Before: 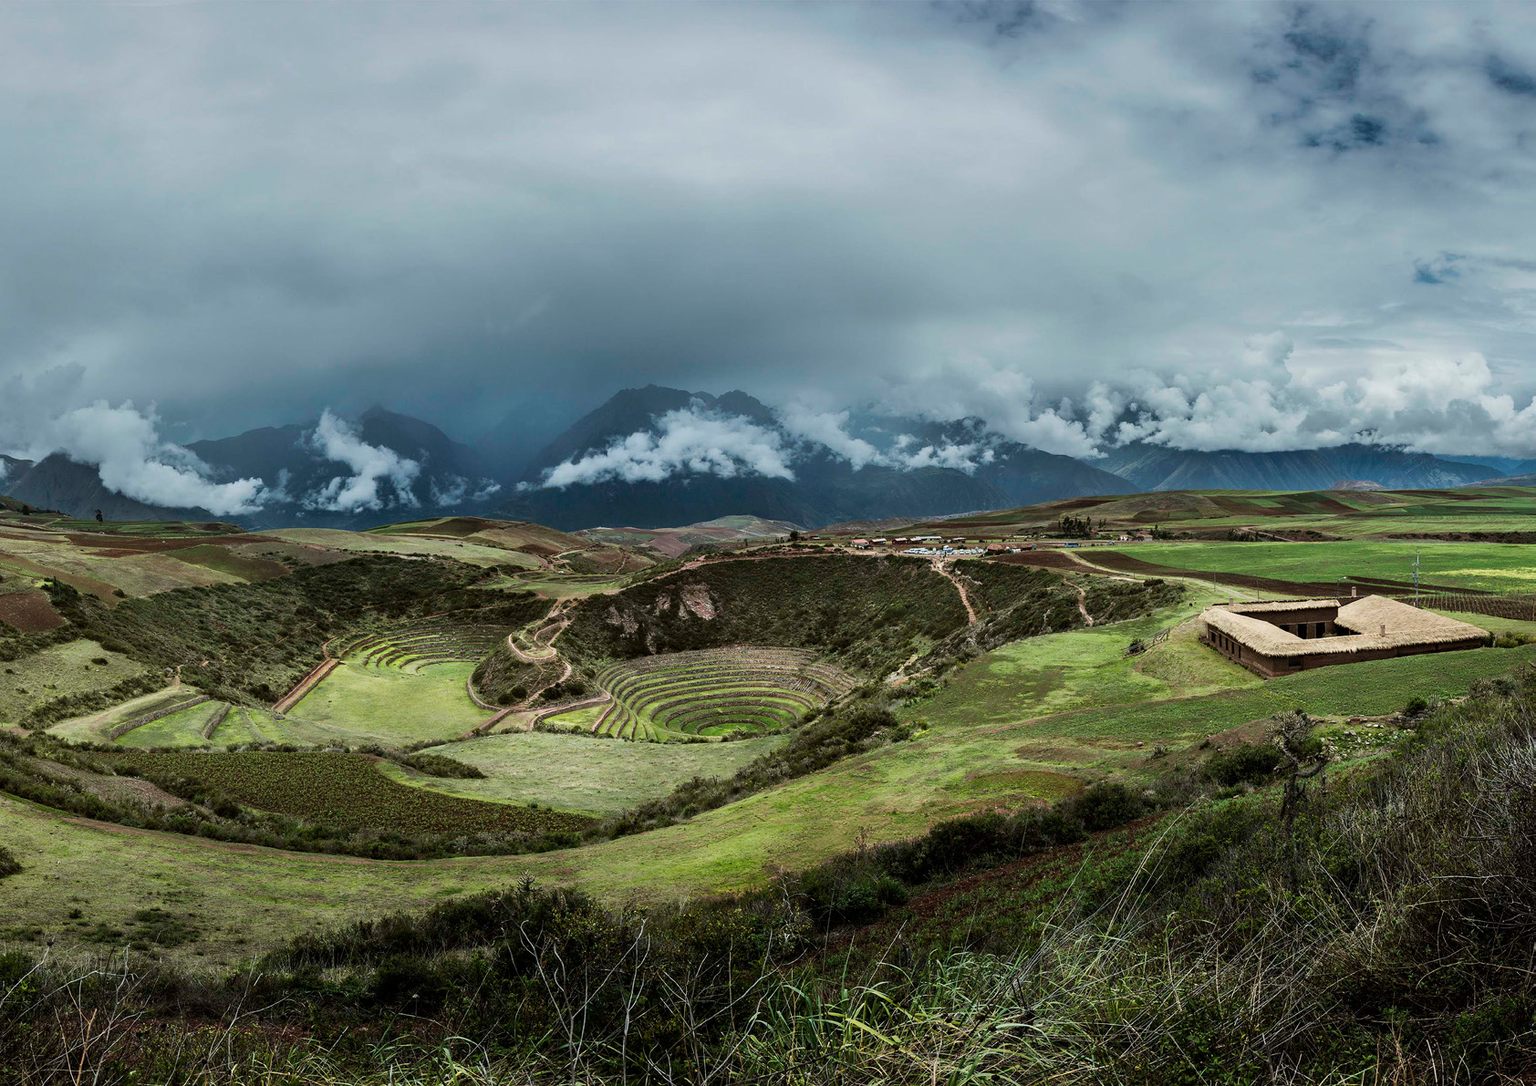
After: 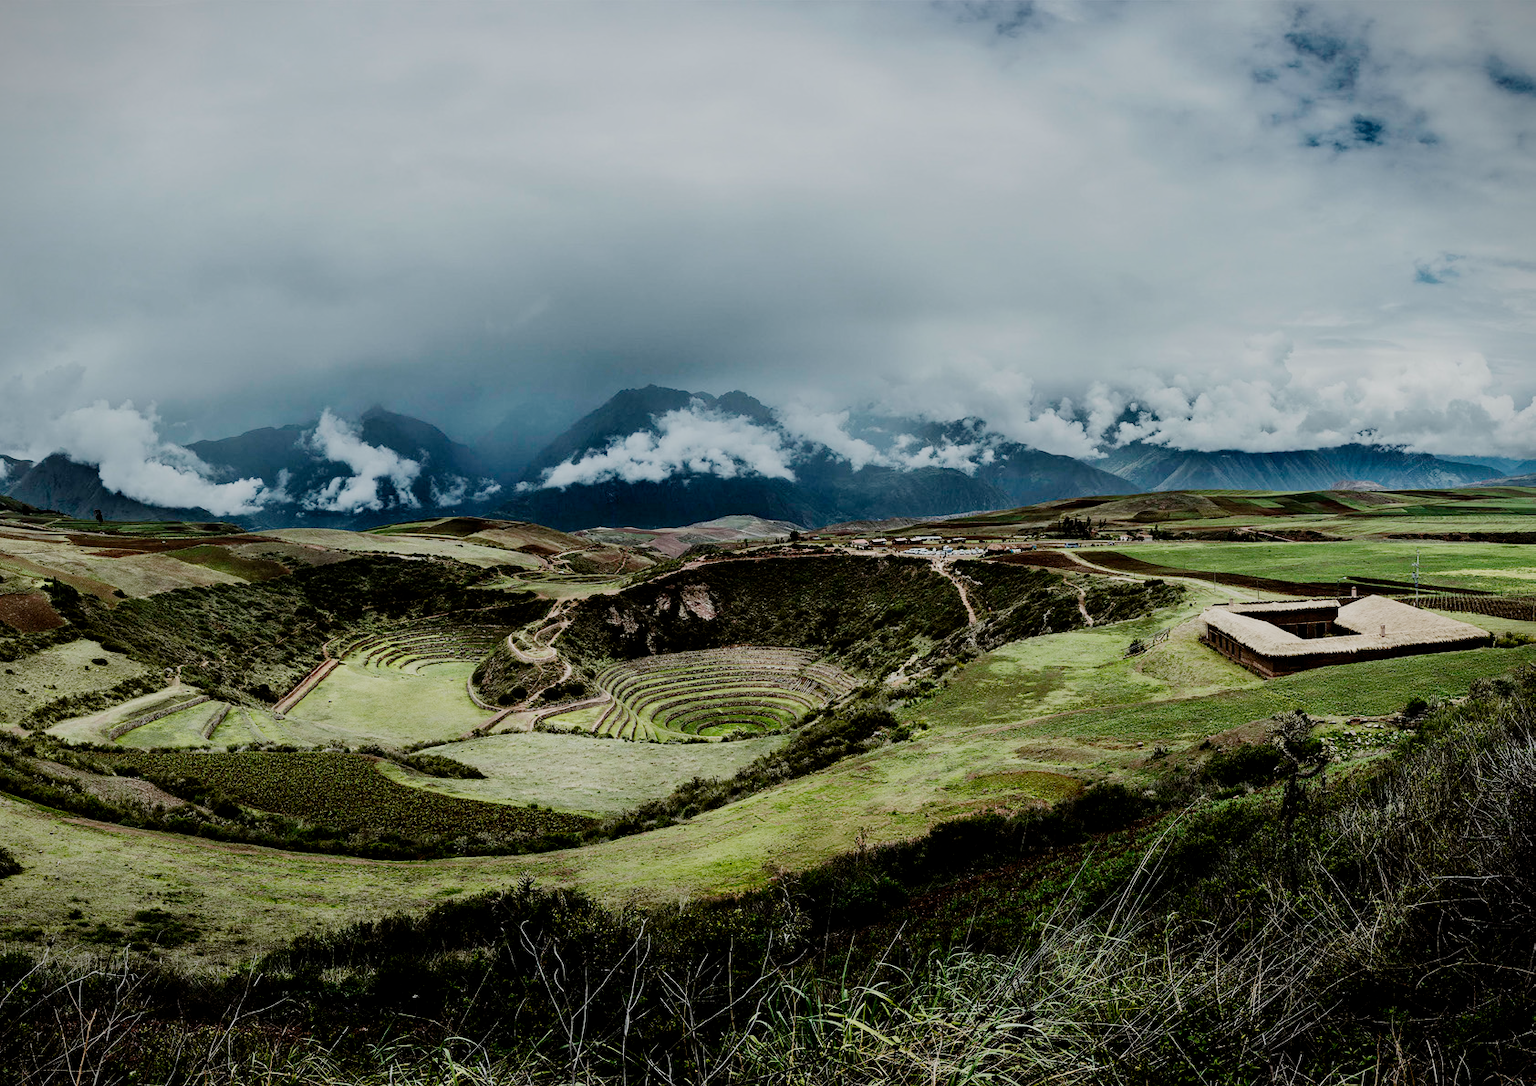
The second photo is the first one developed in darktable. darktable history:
tone equalizer: -8 EV -0.75 EV, -7 EV -0.7 EV, -6 EV -0.6 EV, -5 EV -0.4 EV, -3 EV 0.4 EV, -2 EV 0.6 EV, -1 EV 0.7 EV, +0 EV 0.75 EV, edges refinement/feathering 500, mask exposure compensation -1.57 EV, preserve details no
vignetting: fall-off start 97.23%, saturation -0.024, center (-0.033, -0.042), width/height ratio 1.179, unbound false
filmic rgb: middle gray luminance 18%, black relative exposure -7.5 EV, white relative exposure 8.5 EV, threshold 6 EV, target black luminance 0%, hardness 2.23, latitude 18.37%, contrast 0.878, highlights saturation mix 5%, shadows ↔ highlights balance 10.15%, add noise in highlights 0, preserve chrominance no, color science v3 (2019), use custom middle-gray values true, iterations of high-quality reconstruction 0, contrast in highlights soft, enable highlight reconstruction true
